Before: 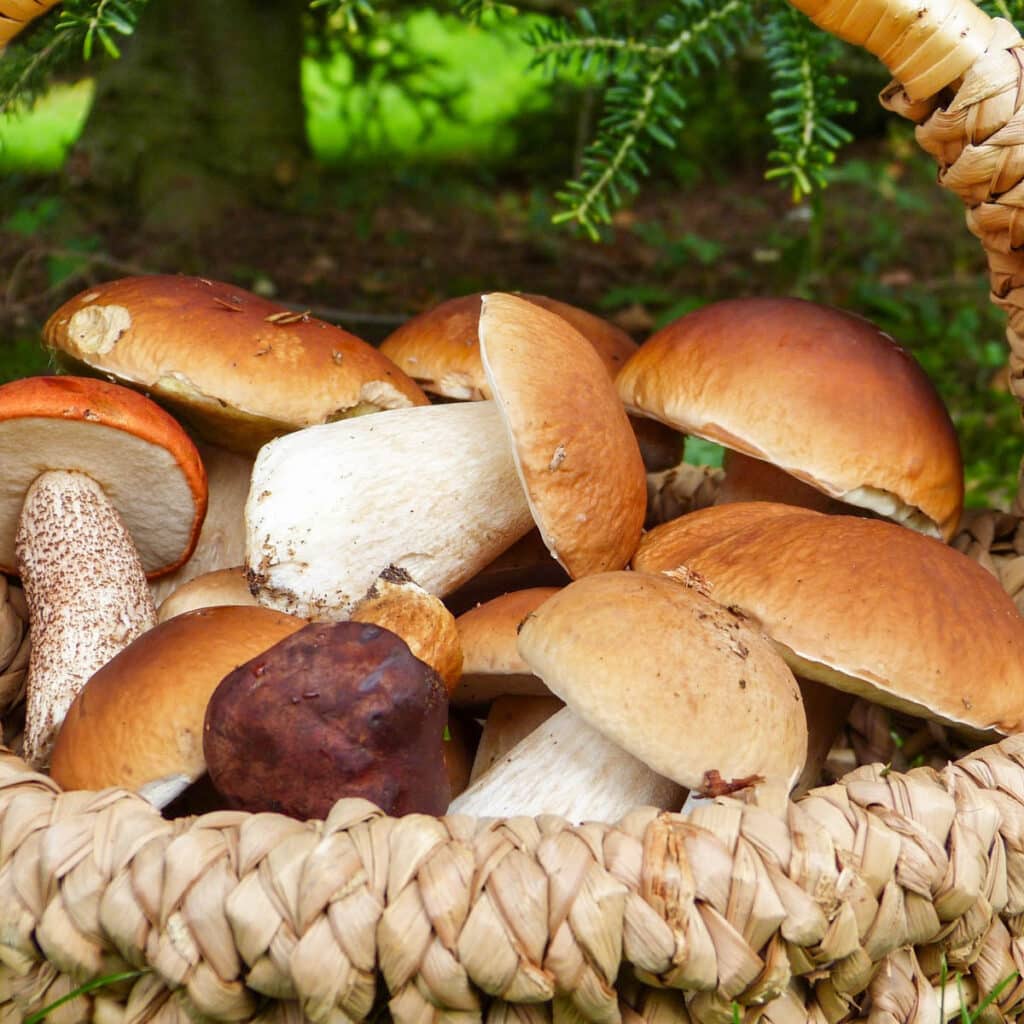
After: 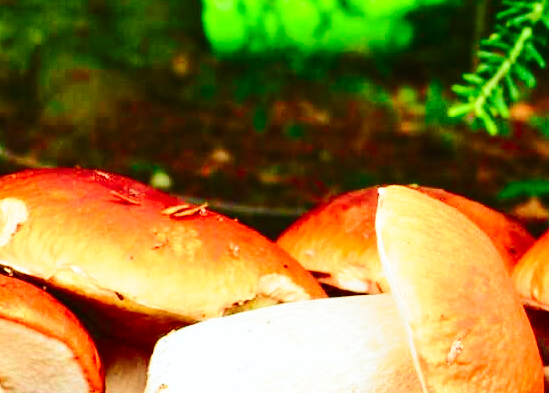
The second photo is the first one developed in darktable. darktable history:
crop: left 10.11%, top 10.519%, right 36.194%, bottom 51.065%
exposure: compensate highlight preservation false
tone curve: curves: ch0 [(0, 0.023) (0.103, 0.087) (0.277, 0.28) (0.438, 0.547) (0.546, 0.678) (0.735, 0.843) (0.994, 1)]; ch1 [(0, 0) (0.371, 0.261) (0.465, 0.42) (0.488, 0.477) (0.512, 0.513) (0.542, 0.581) (0.574, 0.647) (0.636, 0.747) (1, 1)]; ch2 [(0, 0) (0.369, 0.388) (0.449, 0.431) (0.478, 0.471) (0.516, 0.517) (0.575, 0.642) (0.649, 0.726) (1, 1)], color space Lab, independent channels, preserve colors none
shadows and highlights: shadows color adjustment 99.15%, highlights color adjustment 0.089%, low approximation 0.01, soften with gaussian
base curve: curves: ch0 [(0, 0) (0.028, 0.03) (0.121, 0.232) (0.46, 0.748) (0.859, 0.968) (1, 1)], preserve colors none
